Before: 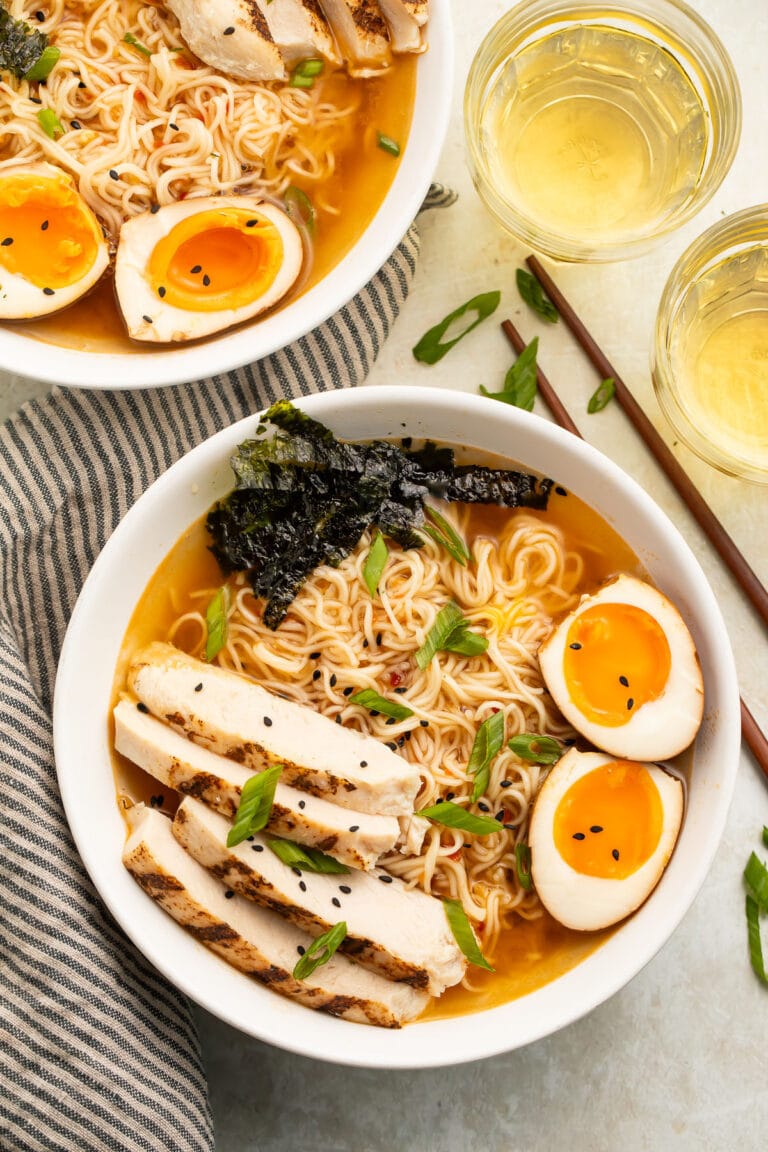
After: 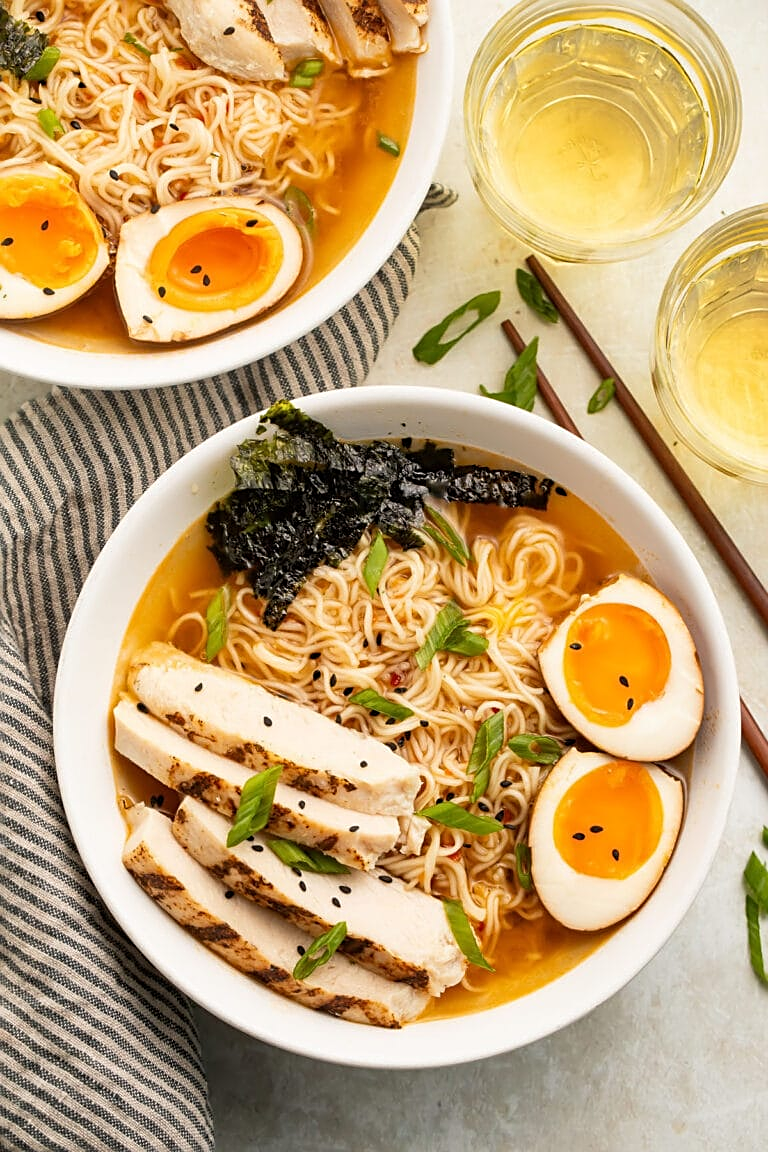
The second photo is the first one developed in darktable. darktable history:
base curve: curves: ch0 [(0, 0) (0.297, 0.298) (1, 1)], exposure shift 0.01, preserve colors none
sharpen: amount 0.489
